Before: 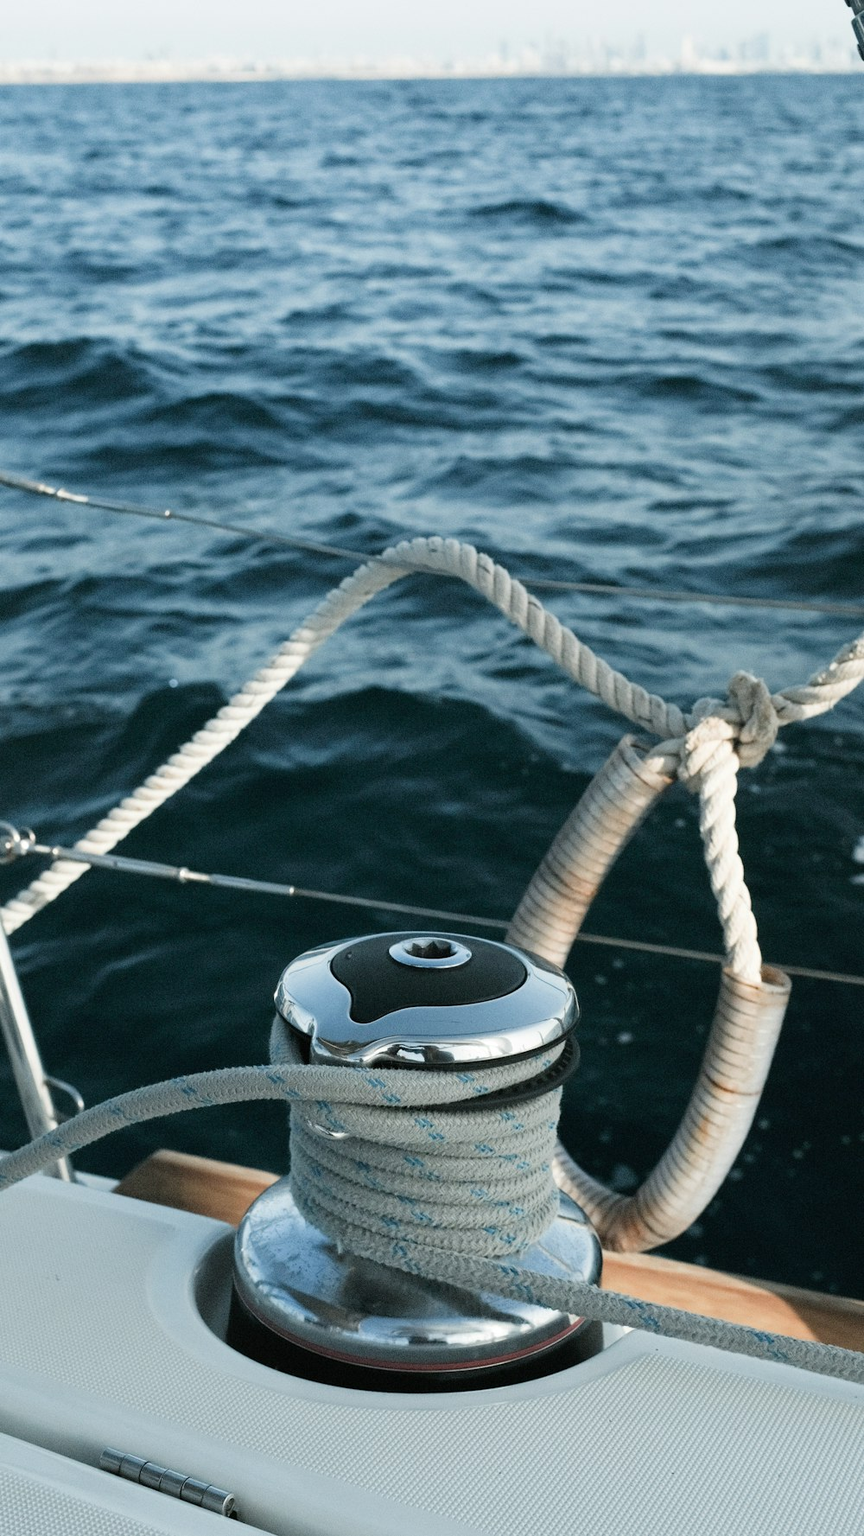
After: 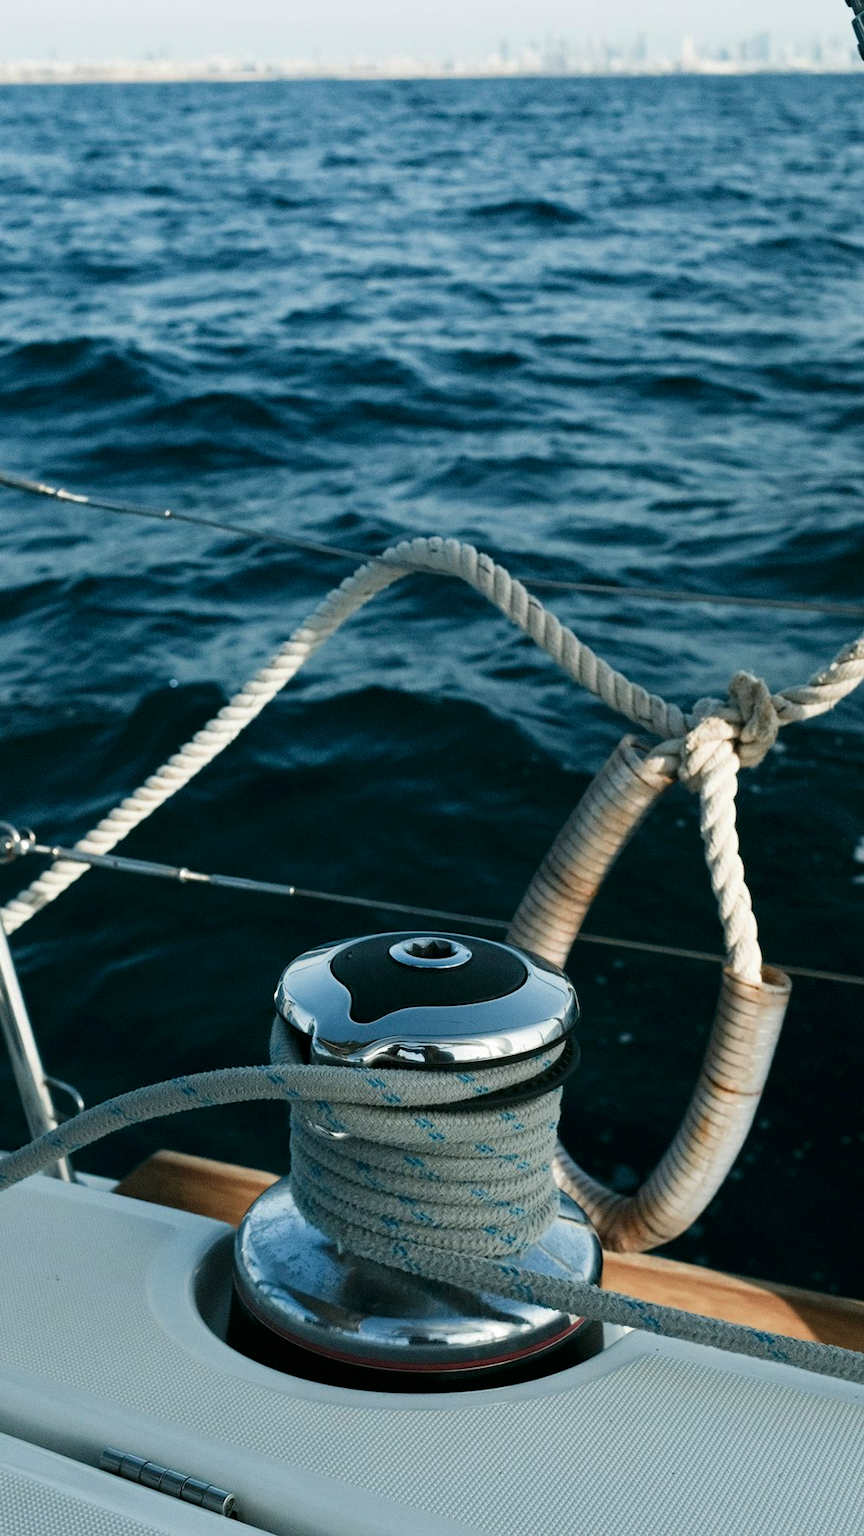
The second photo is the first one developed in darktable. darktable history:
contrast brightness saturation: brightness -0.205, saturation 0.078
velvia: on, module defaults
